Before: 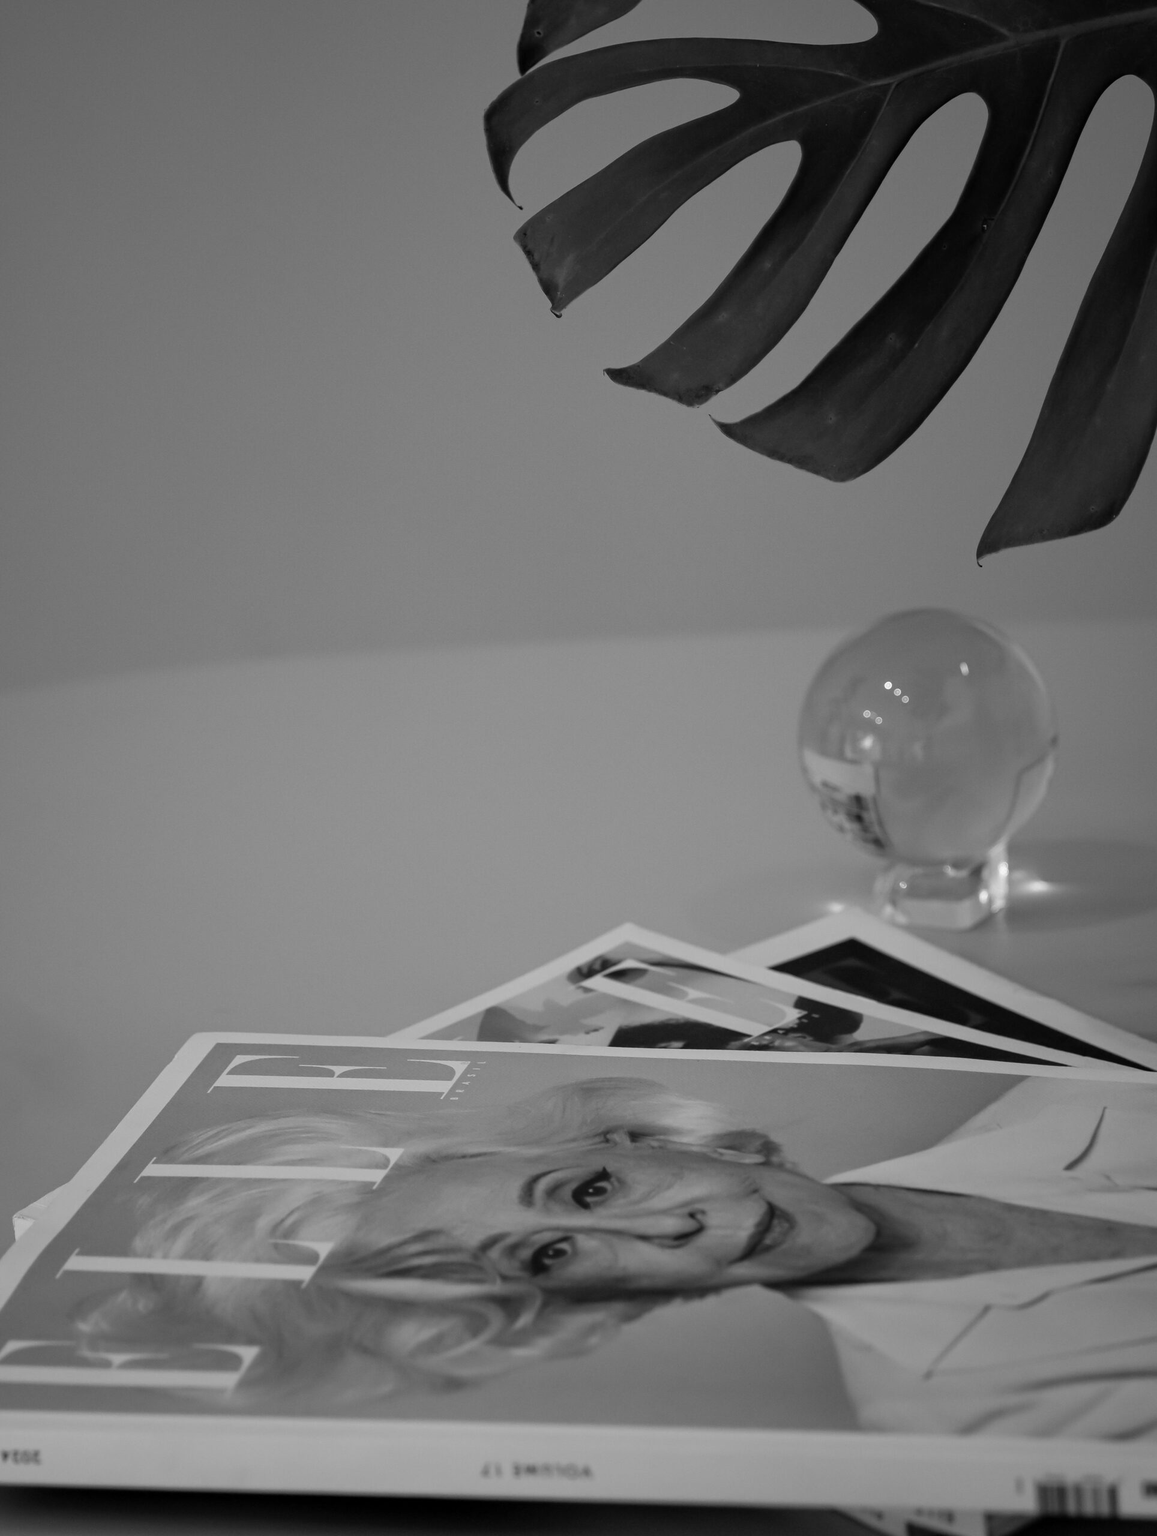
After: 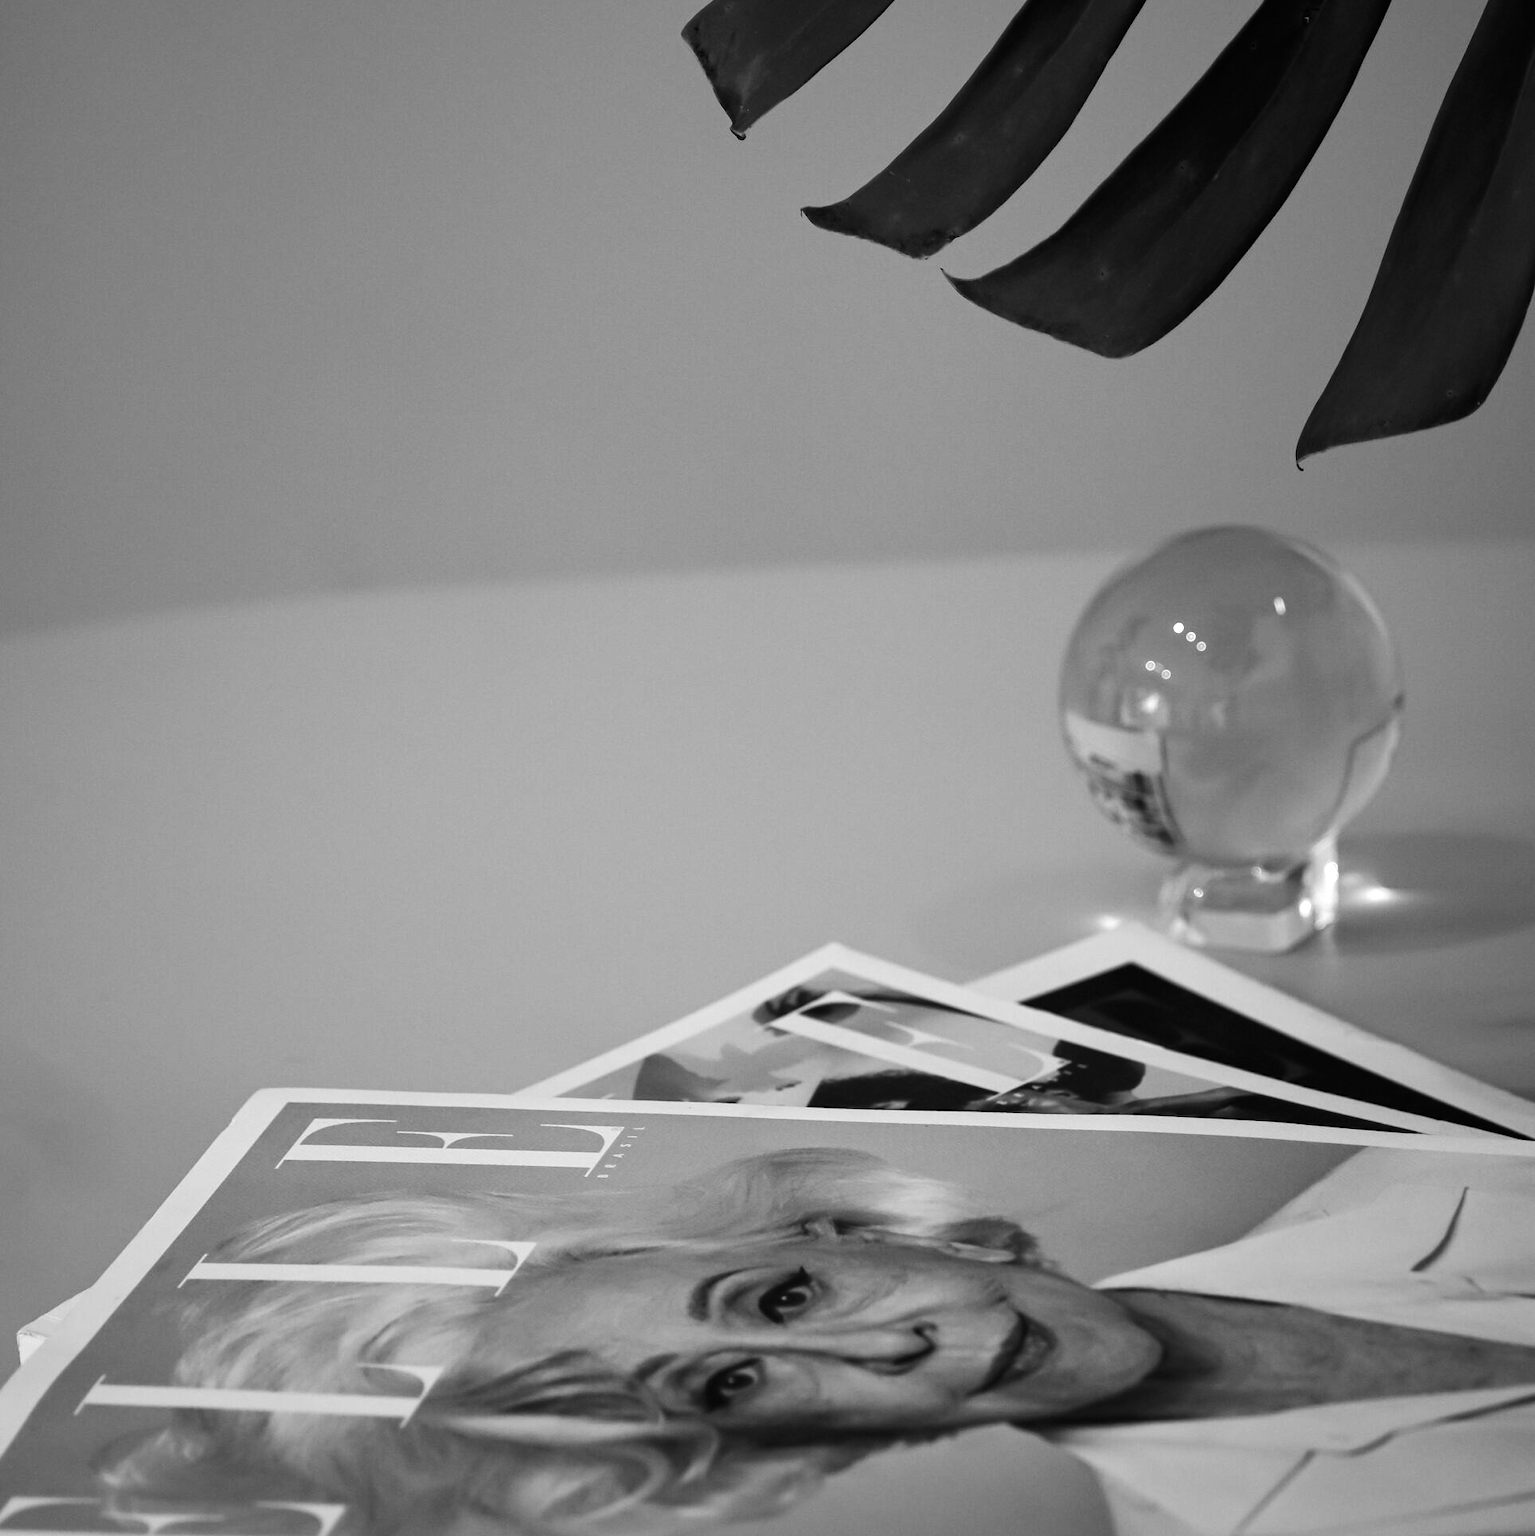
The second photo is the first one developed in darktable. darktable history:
tone equalizer: -8 EV -0.724 EV, -7 EV -0.686 EV, -6 EV -0.58 EV, -5 EV -0.361 EV, -3 EV 0.383 EV, -2 EV 0.6 EV, -1 EV 0.698 EV, +0 EV 0.737 EV, edges refinement/feathering 500, mask exposure compensation -1.57 EV, preserve details no
color balance rgb: perceptual saturation grading › global saturation 20%, perceptual saturation grading › highlights -49.131%, perceptual saturation grading › shadows 25.609%, global vibrance 8.011%
contrast brightness saturation: contrast 0.103, saturation -0.297
crop: top 13.845%, bottom 10.8%
